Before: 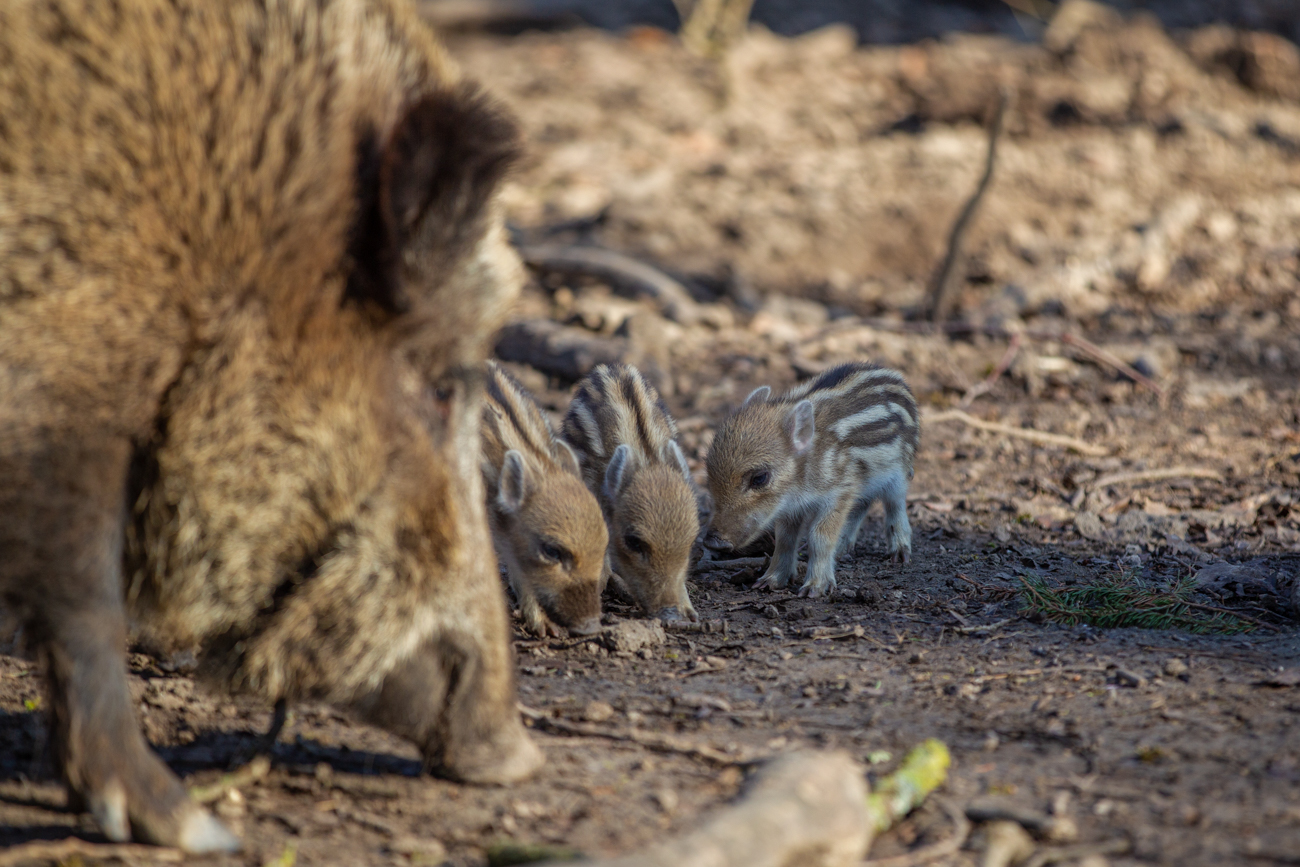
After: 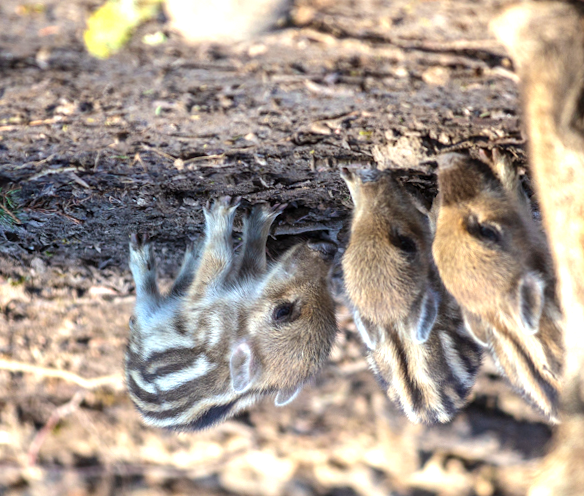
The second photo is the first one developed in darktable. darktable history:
orientation "rotate by 180 degrees": orientation rotate 180°
rotate and perspective: rotation -1.75°, automatic cropping off
exposure: exposure 1.061 EV
tone equalizer "contrast tone curve: soft": -8 EV -0.417 EV, -7 EV -0.389 EV, -6 EV -0.333 EV, -5 EV -0.222 EV, -3 EV 0.222 EV, -2 EV 0.333 EV, -1 EV 0.389 EV, +0 EV 0.417 EV, edges refinement/feathering 500, mask exposure compensation -1.57 EV, preserve details no
crop: left 20.248%, top 10.86%, right 35.675%, bottom 34.321%
